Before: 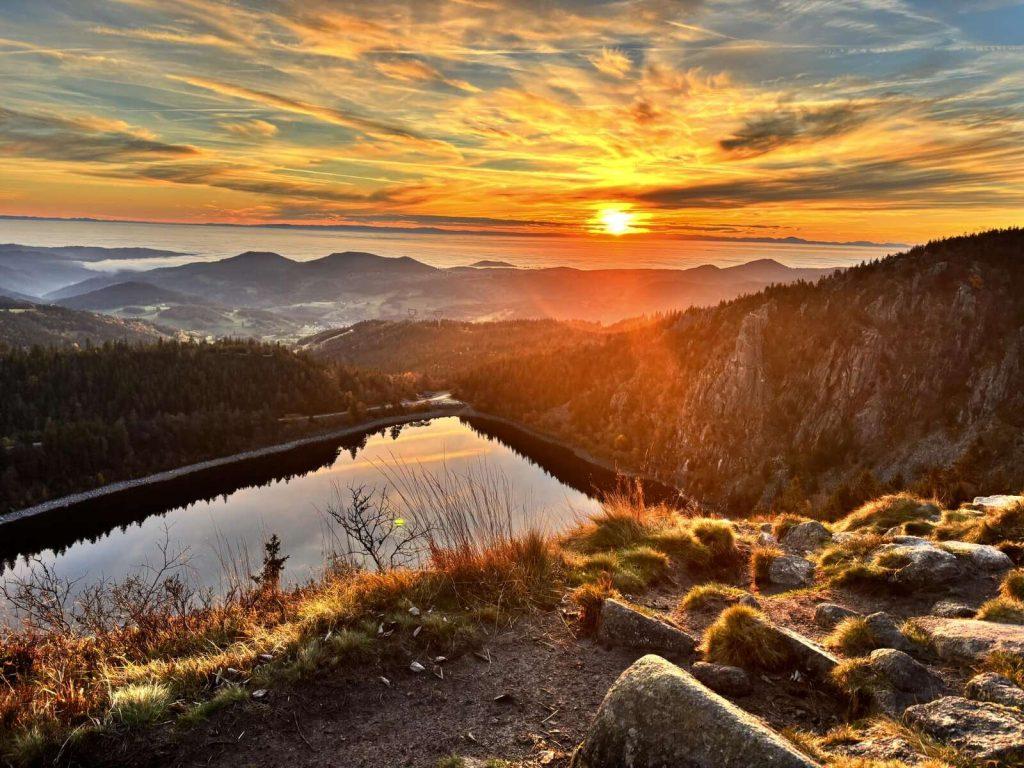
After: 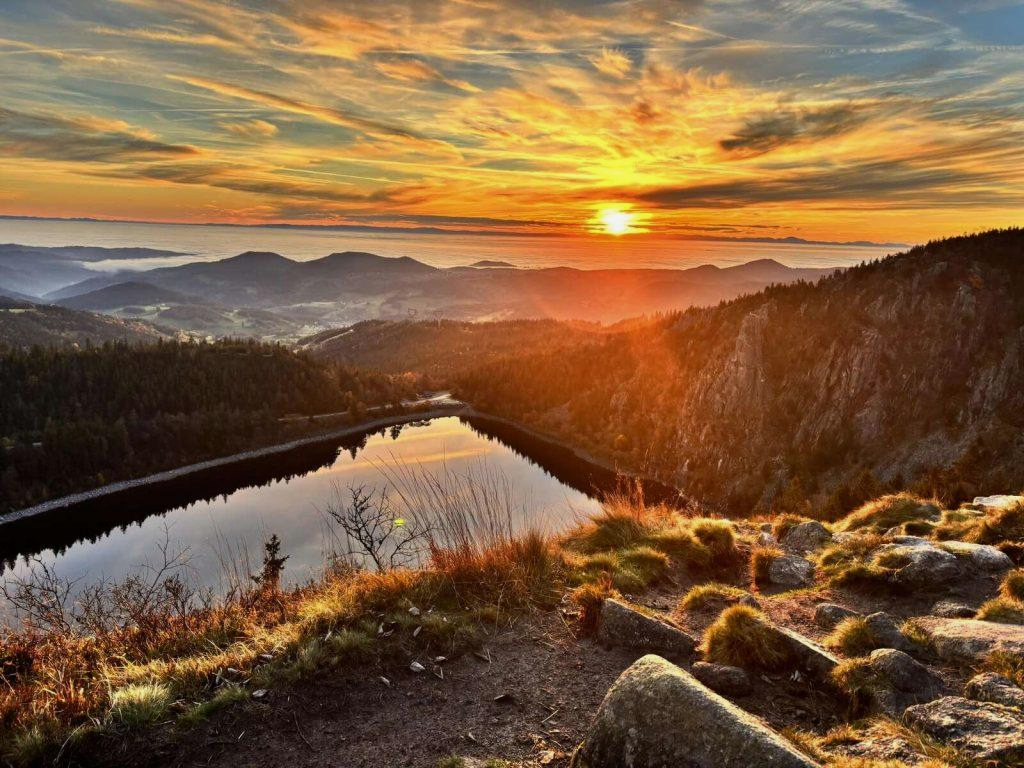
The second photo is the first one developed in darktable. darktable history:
color calibration: illuminant same as pipeline (D50), adaptation XYZ, x 0.346, y 0.358, temperature 5015.91 K
tone equalizer: mask exposure compensation -0.487 EV
exposure: exposure -0.158 EV, compensate highlight preservation false
